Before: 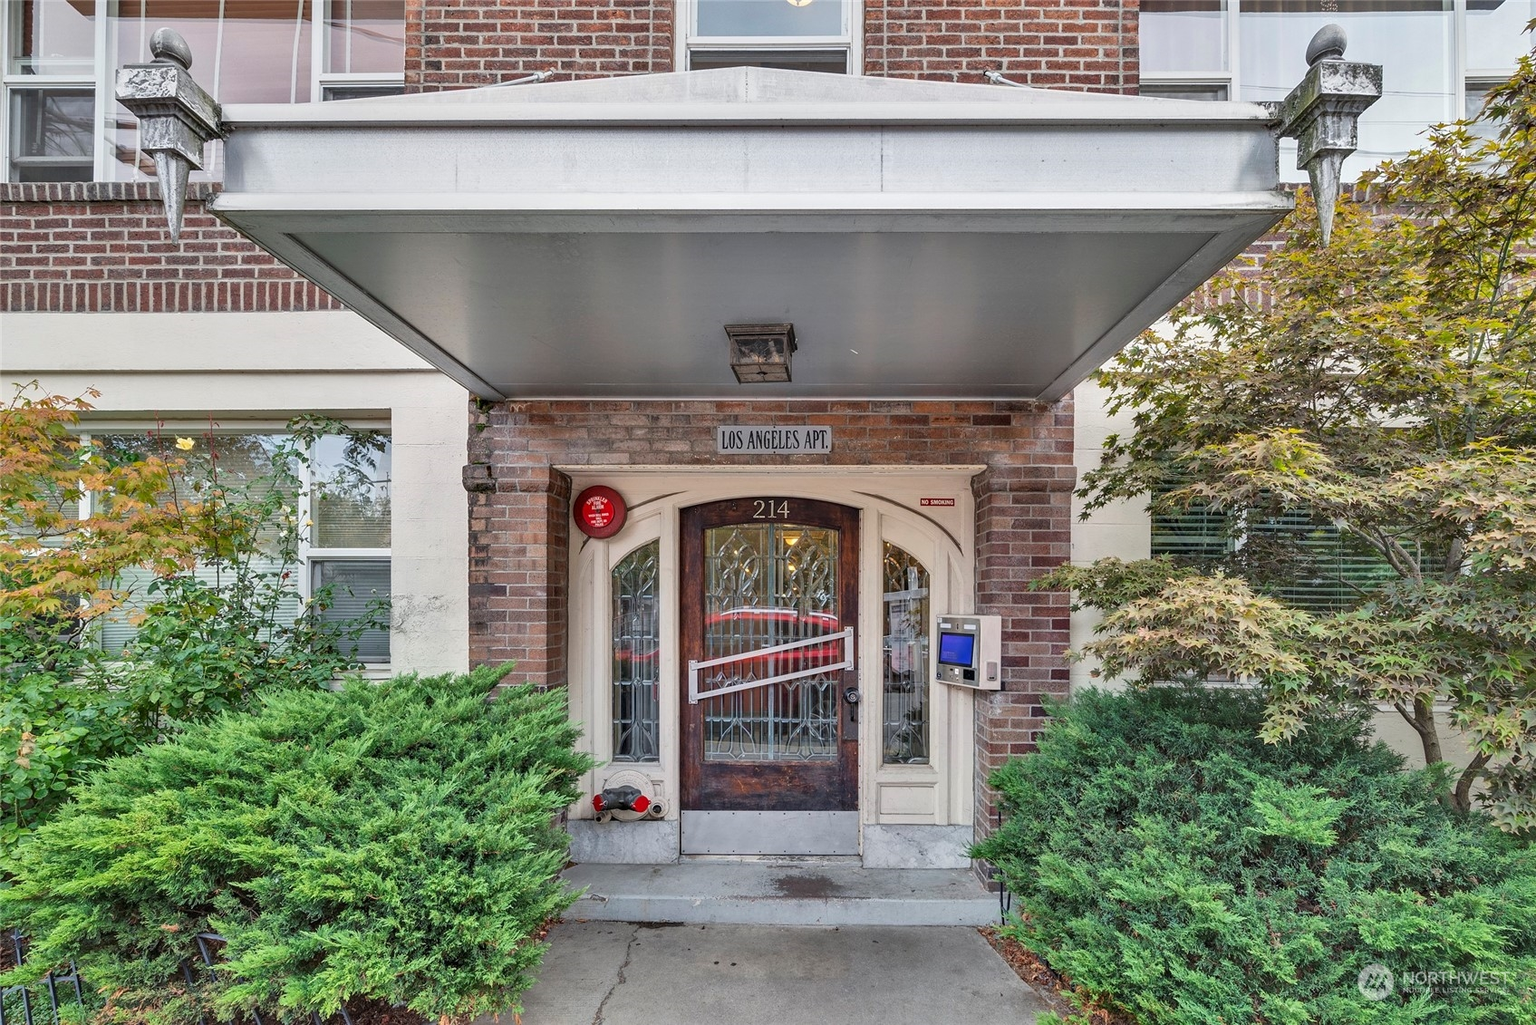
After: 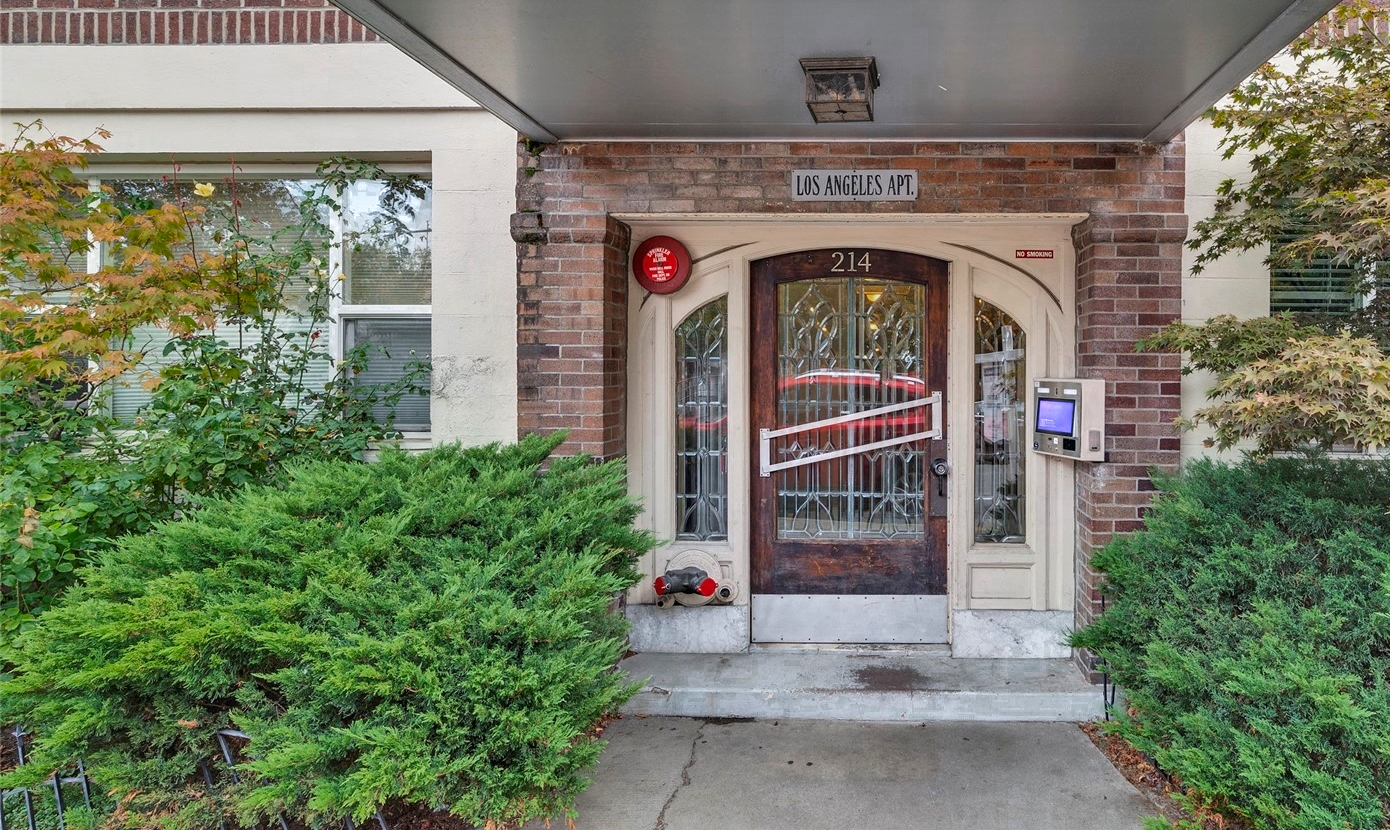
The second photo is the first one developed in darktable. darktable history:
color zones: curves: ch0 [(0.203, 0.433) (0.607, 0.517) (0.697, 0.696) (0.705, 0.897)]
crop: top 26.531%, right 17.959%
velvia: strength 6%
